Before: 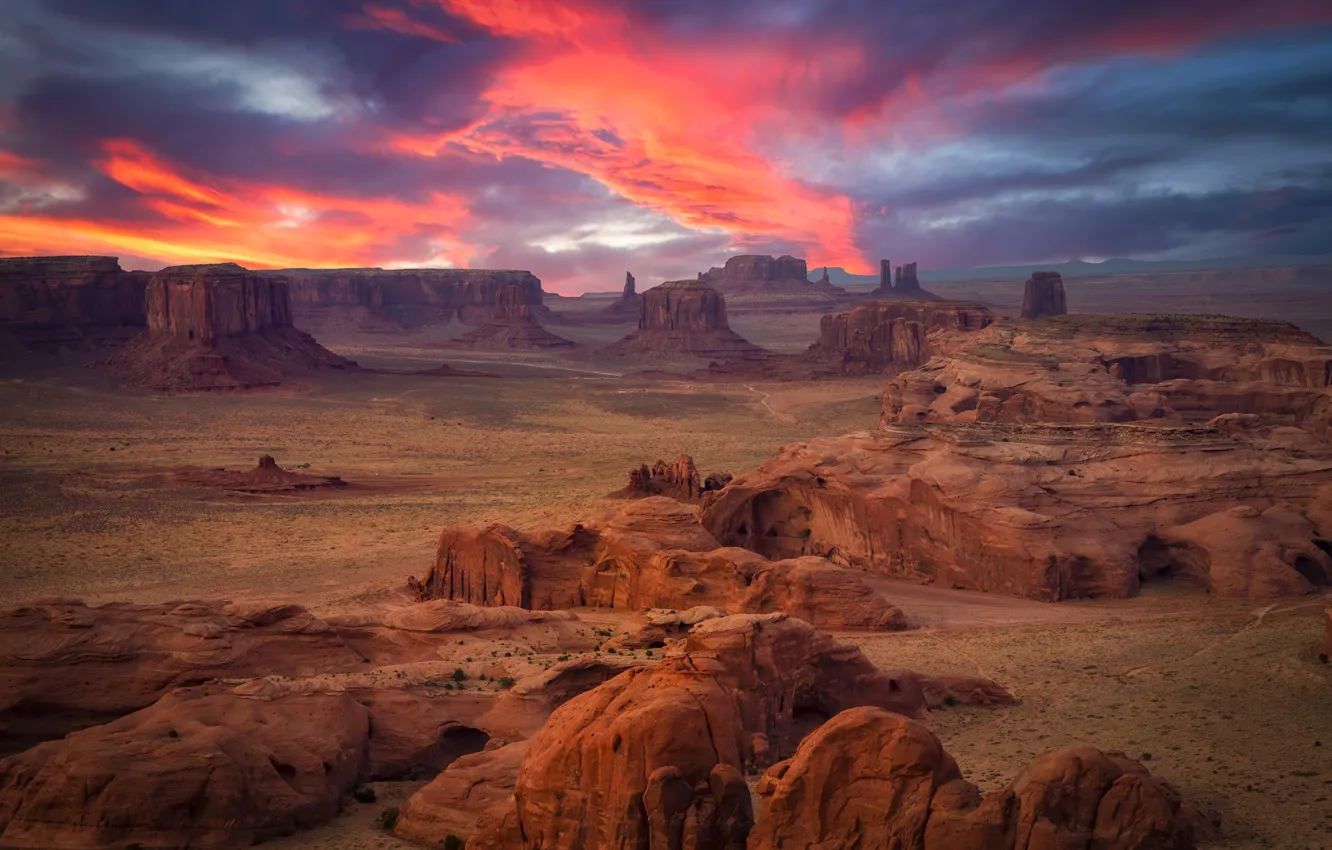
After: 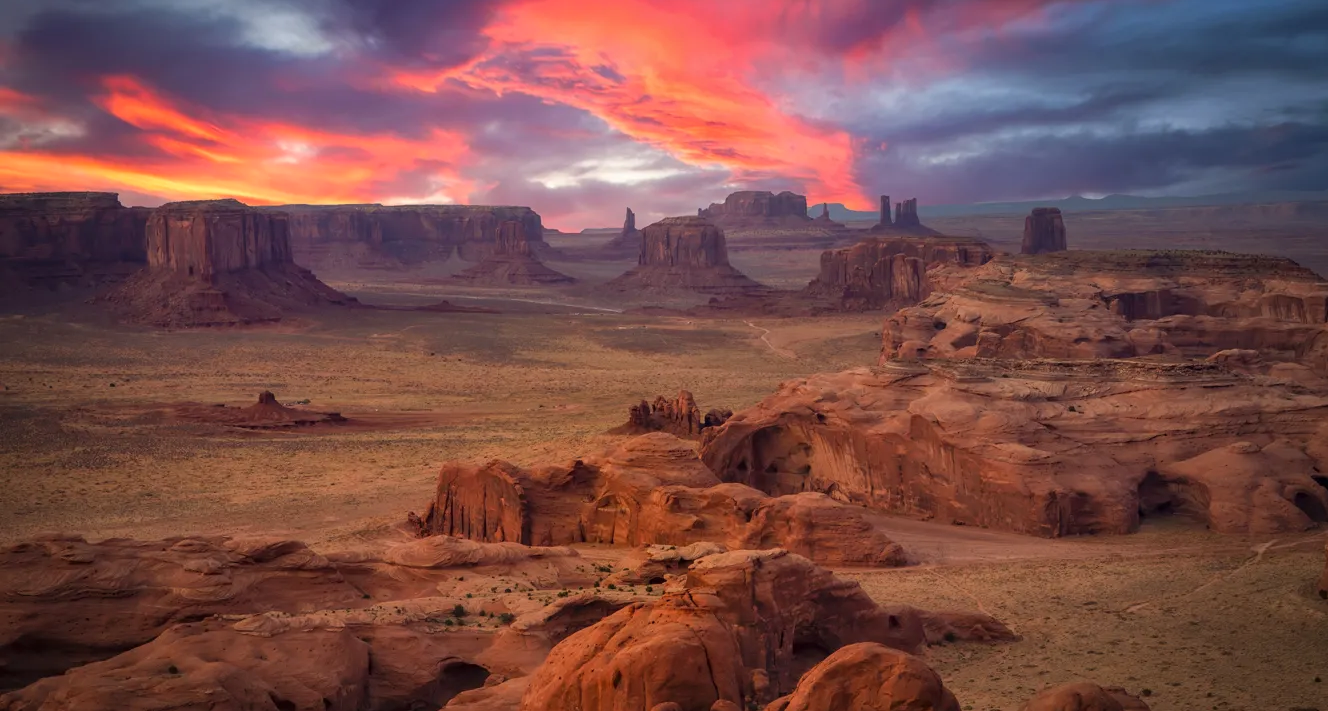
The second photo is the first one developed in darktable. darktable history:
crop: top 7.625%, bottom 8.027%
shadows and highlights: shadows 30.63, highlights -63.22, shadows color adjustment 98%, highlights color adjustment 58.61%, soften with gaussian
bloom: on, module defaults
